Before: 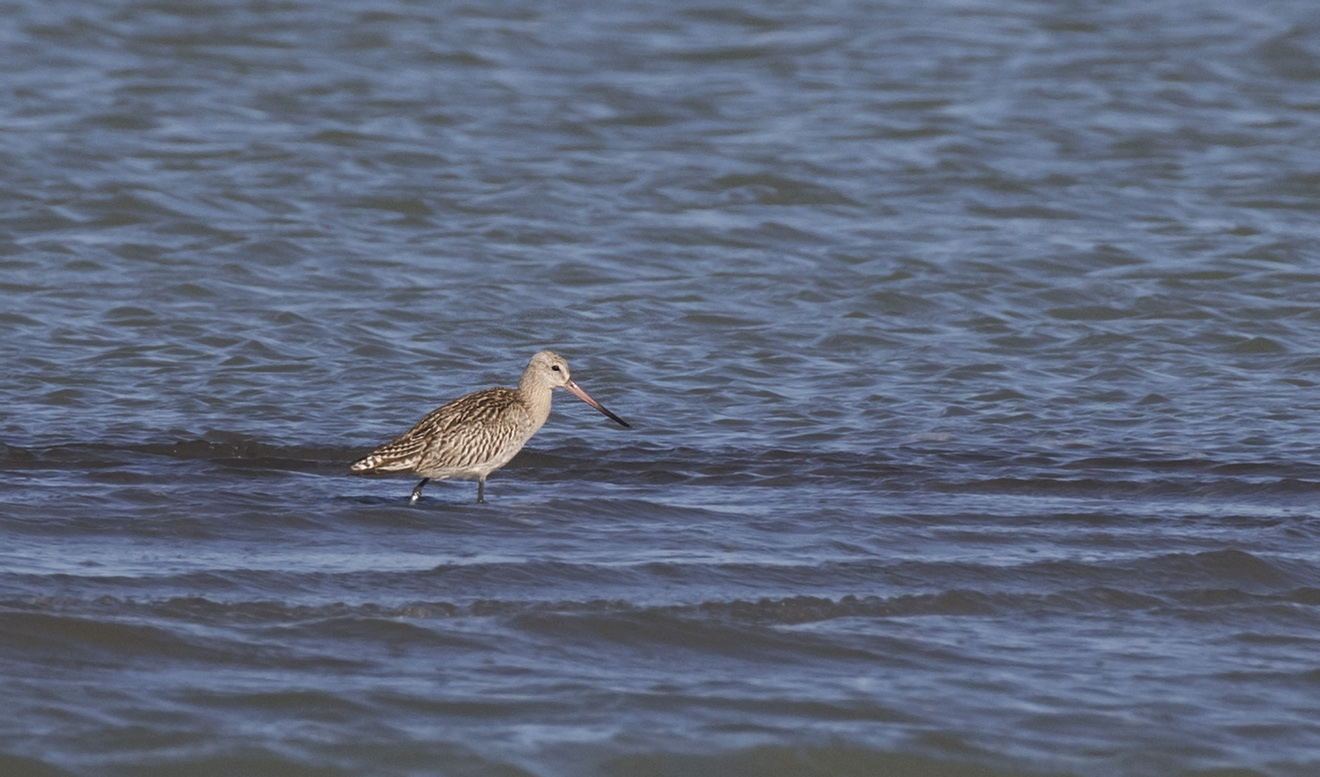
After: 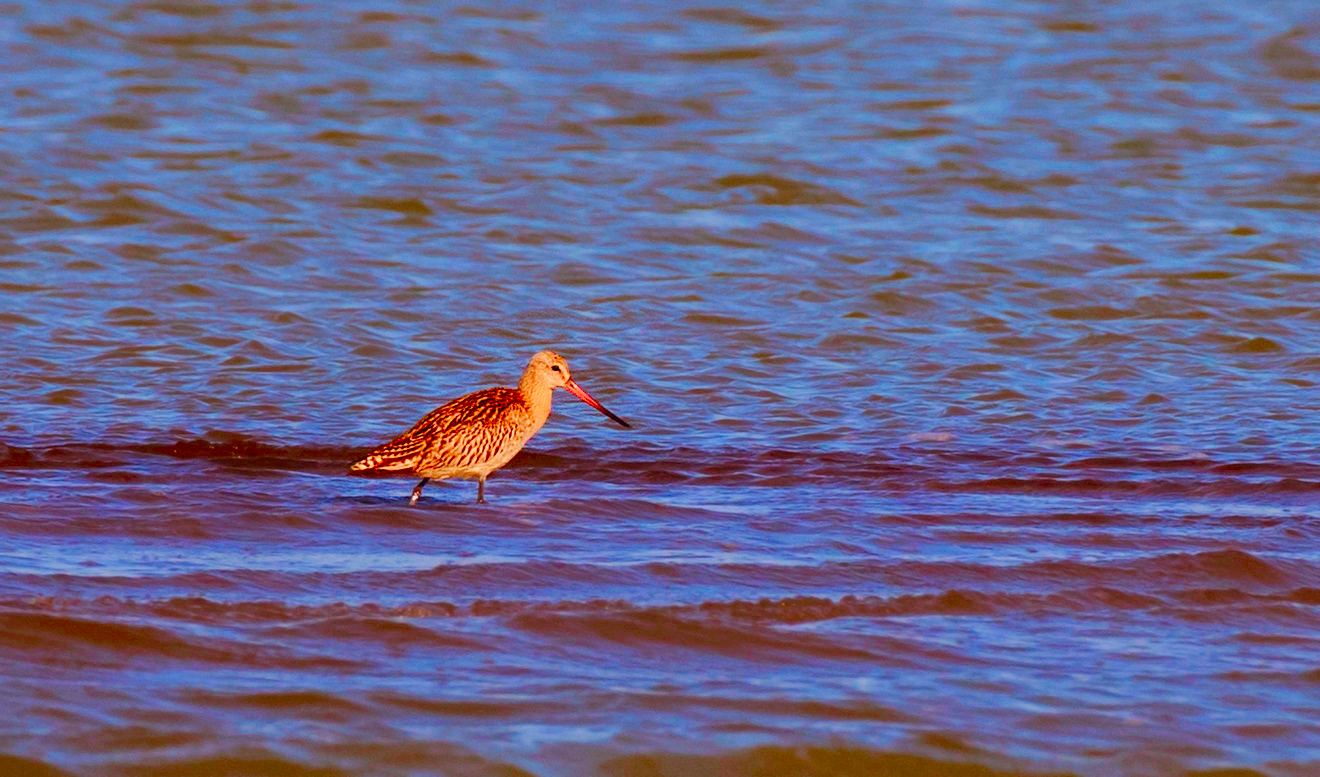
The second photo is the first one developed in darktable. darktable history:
filmic rgb: black relative exposure -8.02 EV, white relative exposure 4.05 EV, hardness 4.21, color science v6 (2022)
color balance rgb: power › luminance 9.974%, power › chroma 2.803%, power › hue 57.11°, global offset › chroma 0.068%, global offset › hue 253.34°, perceptual saturation grading › global saturation 20%, perceptual saturation grading › highlights -25.053%, perceptual saturation grading › shadows 50.052%, global vibrance 6.593%, contrast 13.006%, saturation formula JzAzBz (2021)
color correction: highlights a* 1.62, highlights b* -1.65, saturation 2.45
